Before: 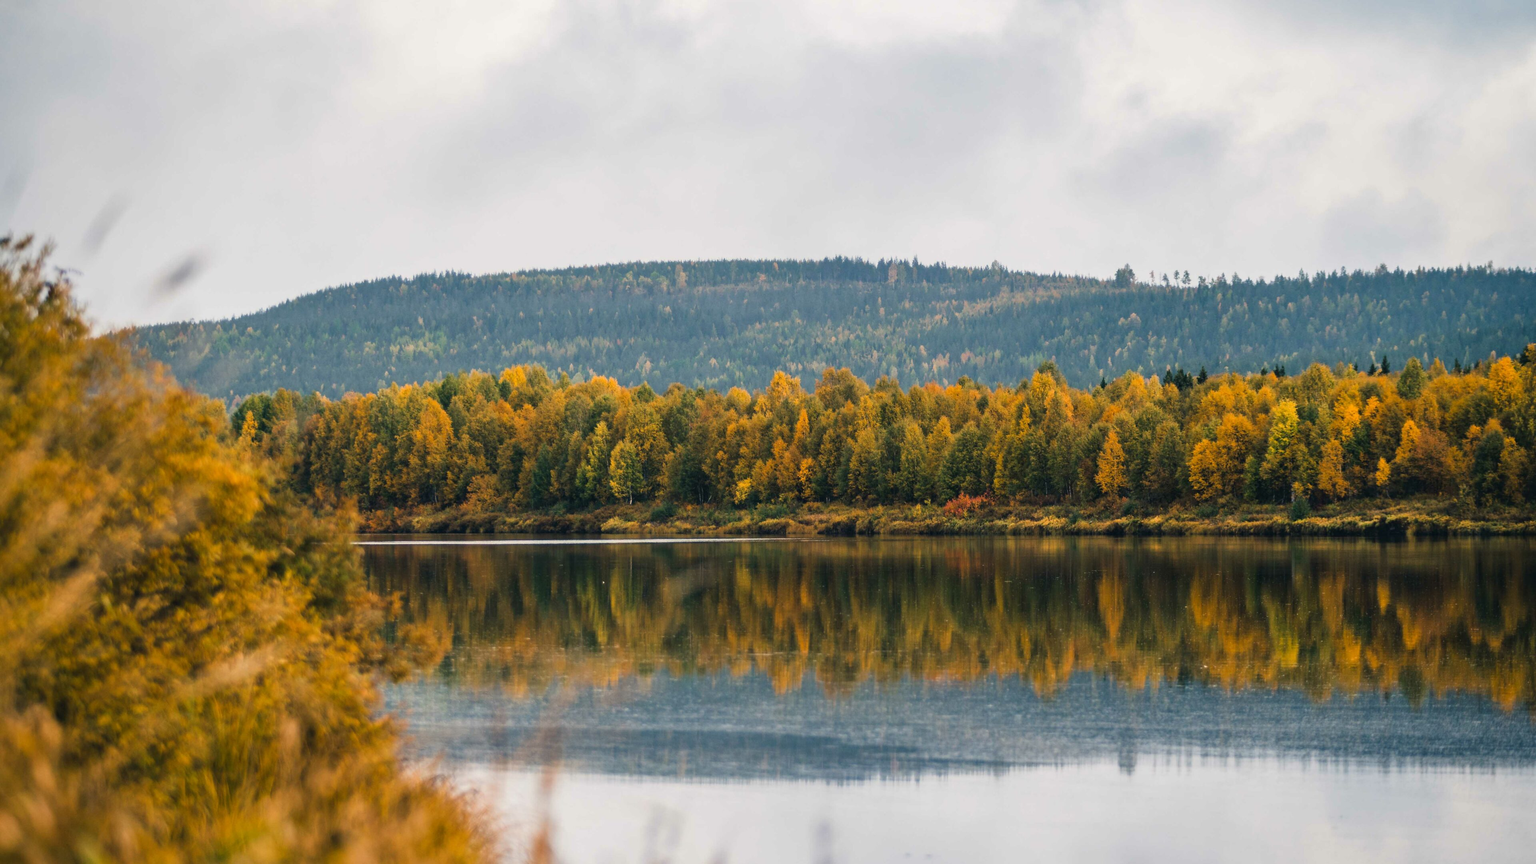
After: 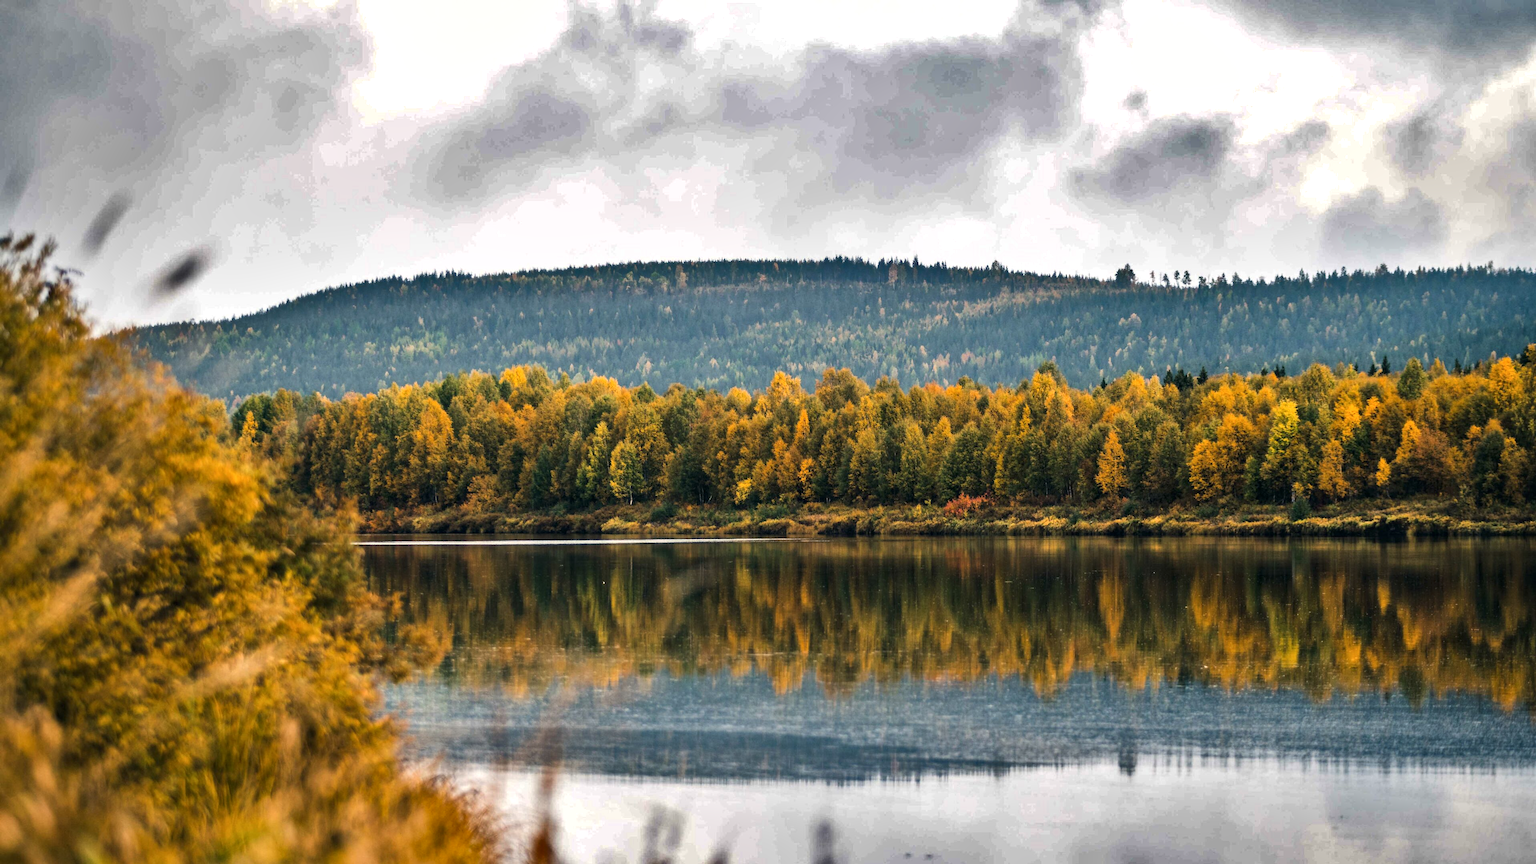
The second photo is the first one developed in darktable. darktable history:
tone equalizer: -8 EV -0.417 EV, -7 EV -0.389 EV, -6 EV -0.333 EV, -5 EV -0.222 EV, -3 EV 0.222 EV, -2 EV 0.333 EV, -1 EV 0.389 EV, +0 EV 0.417 EV, edges refinement/feathering 500, mask exposure compensation -1.57 EV, preserve details no
shadows and highlights: shadows 24.5, highlights -78.15, soften with gaussian
local contrast: highlights 100%, shadows 100%, detail 120%, midtone range 0.2
